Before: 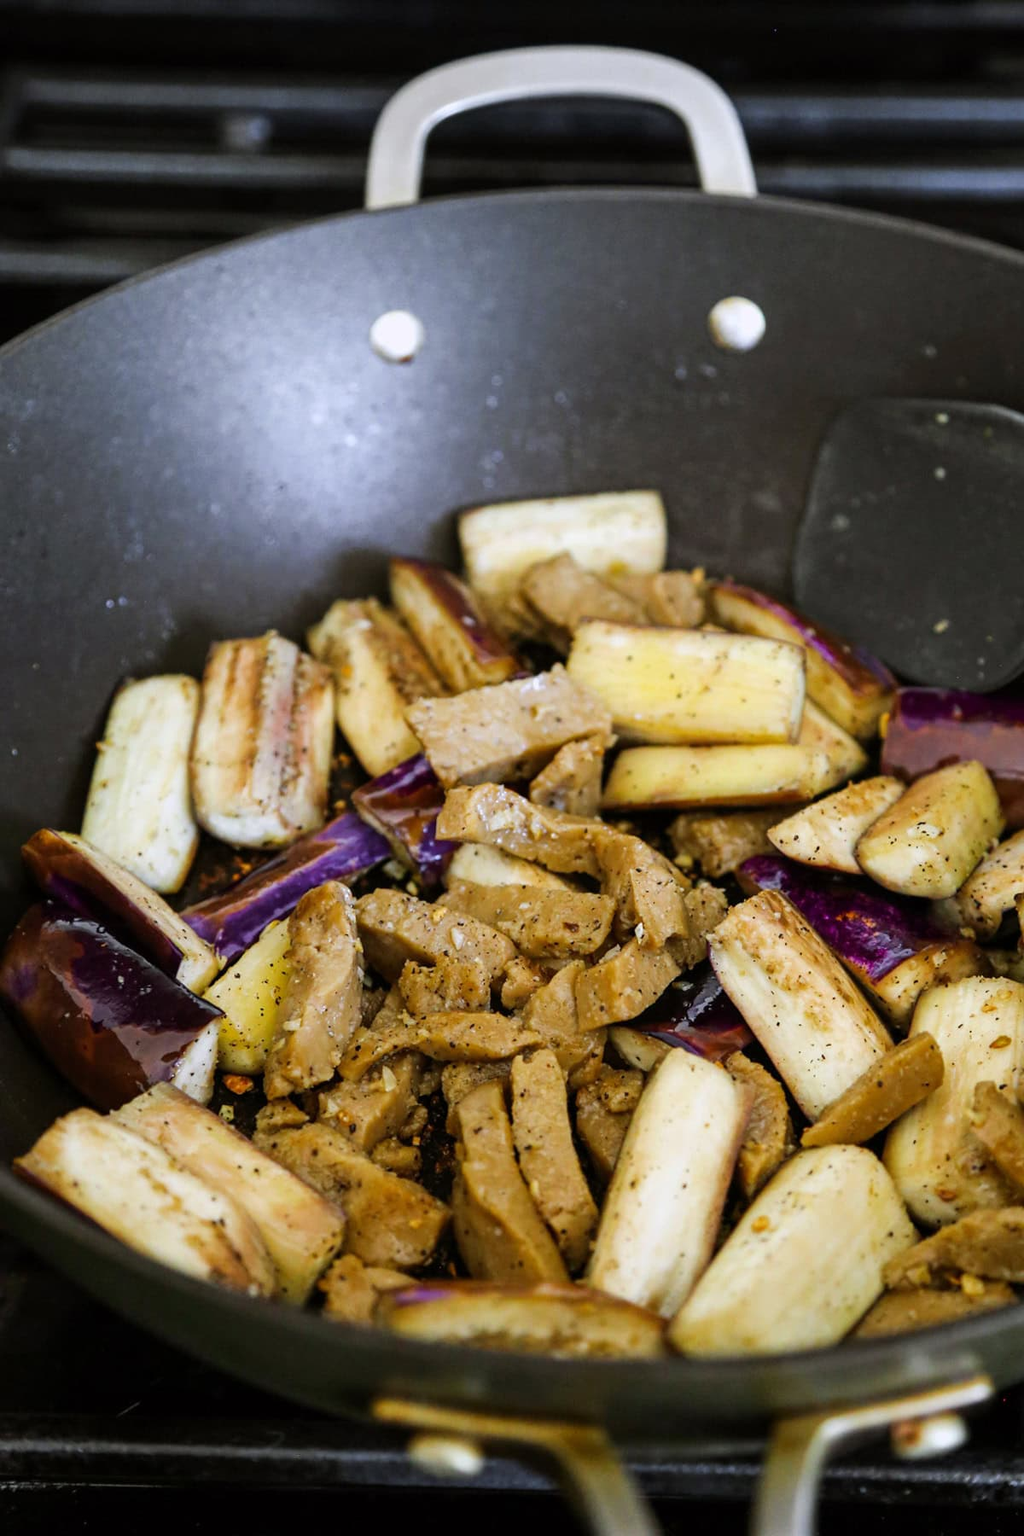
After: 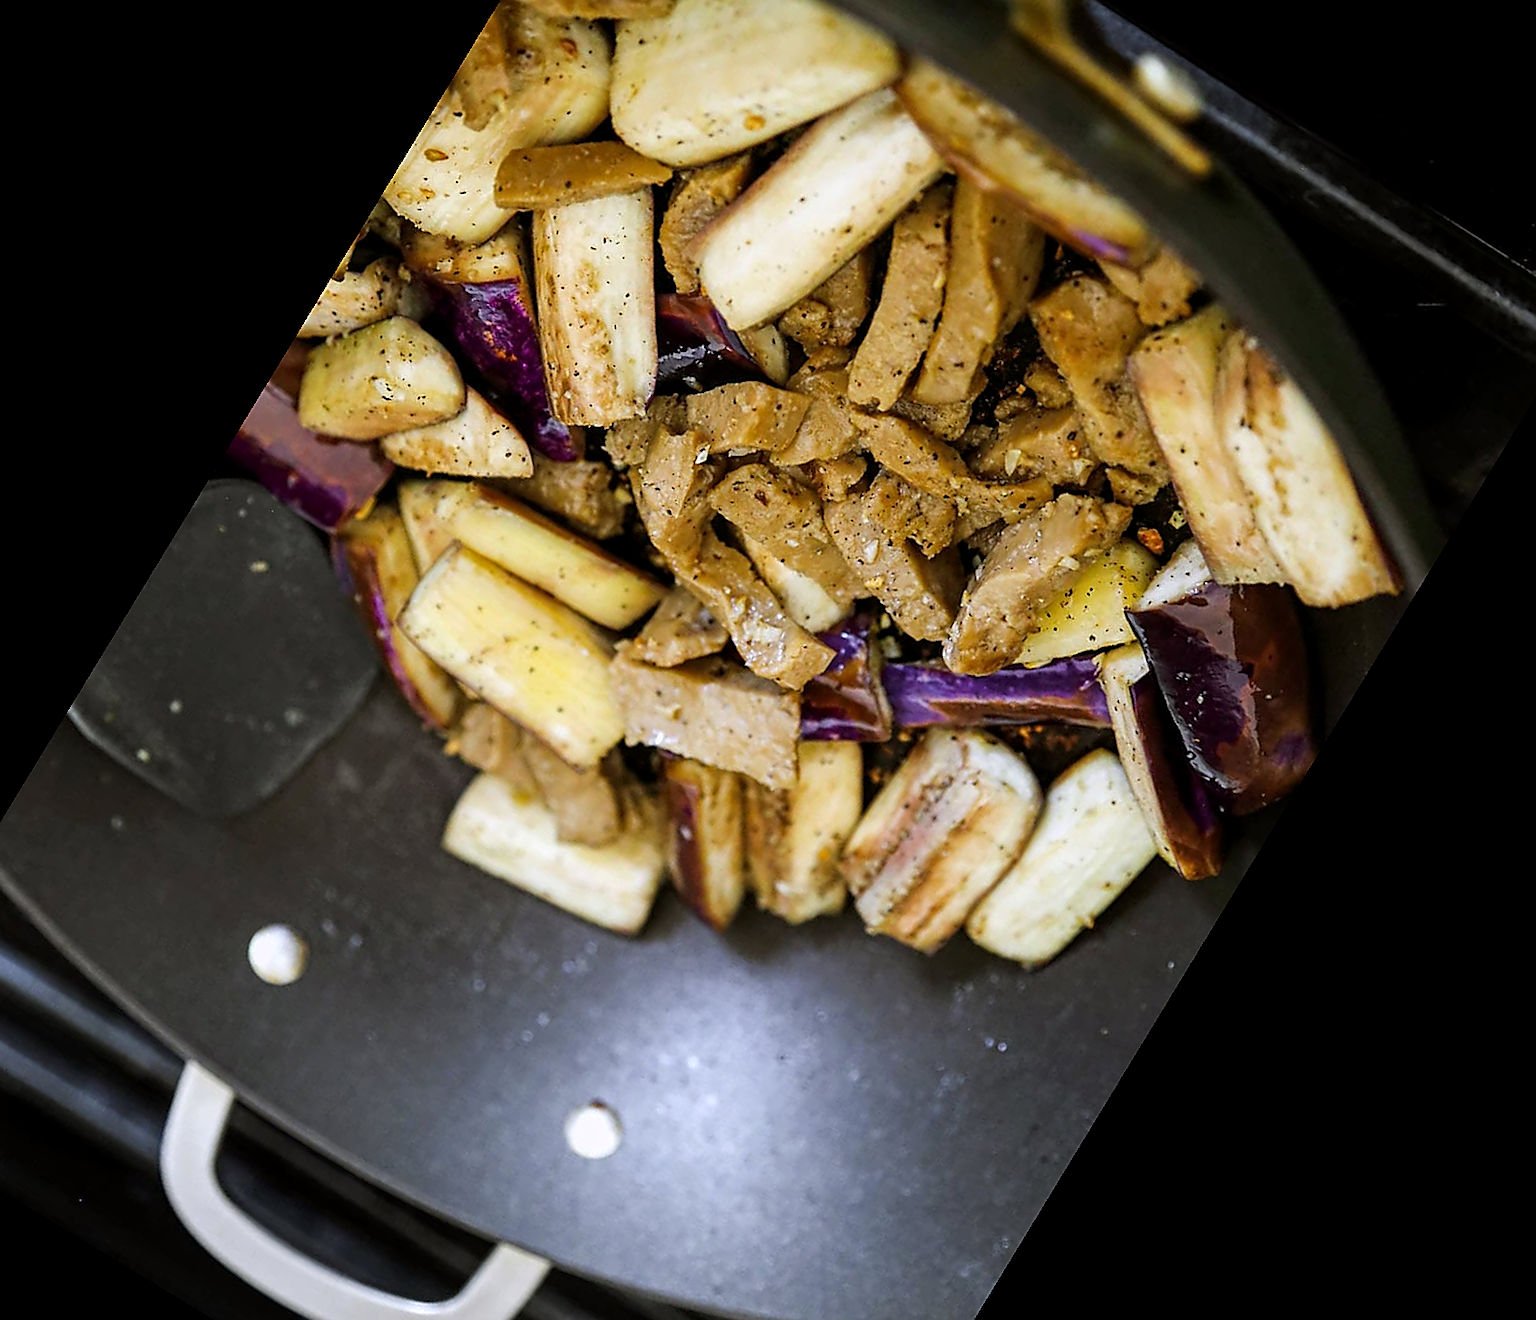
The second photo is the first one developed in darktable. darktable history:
local contrast: highlights 100%, shadows 100%, detail 120%, midtone range 0.2
crop and rotate: angle 148.68°, left 9.111%, top 15.603%, right 4.588%, bottom 17.041%
sharpen: radius 1.4, amount 1.25, threshold 0.7
